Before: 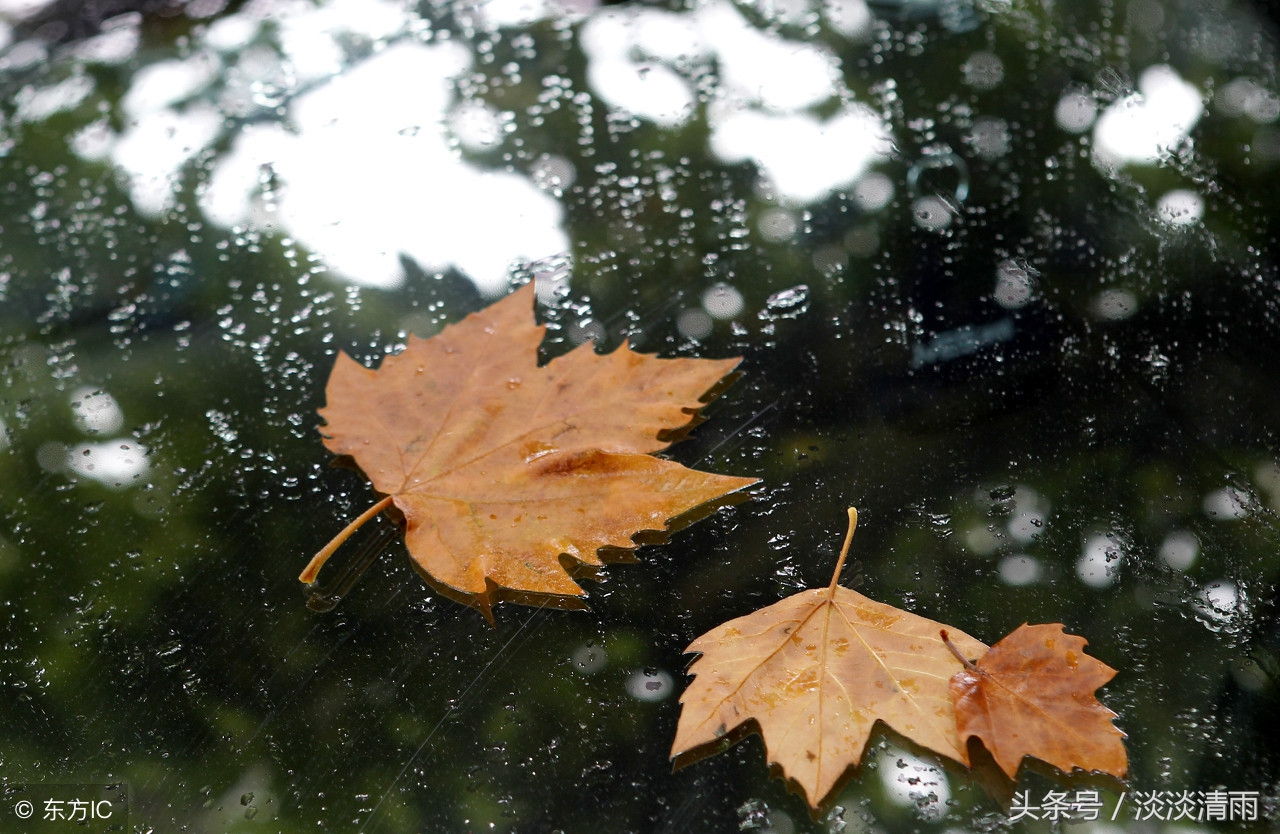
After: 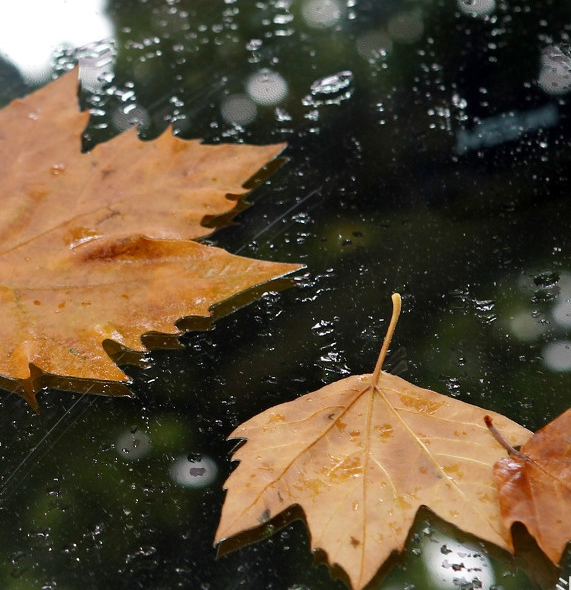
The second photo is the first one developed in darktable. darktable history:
crop: left 35.626%, top 25.777%, right 19.732%, bottom 3.455%
